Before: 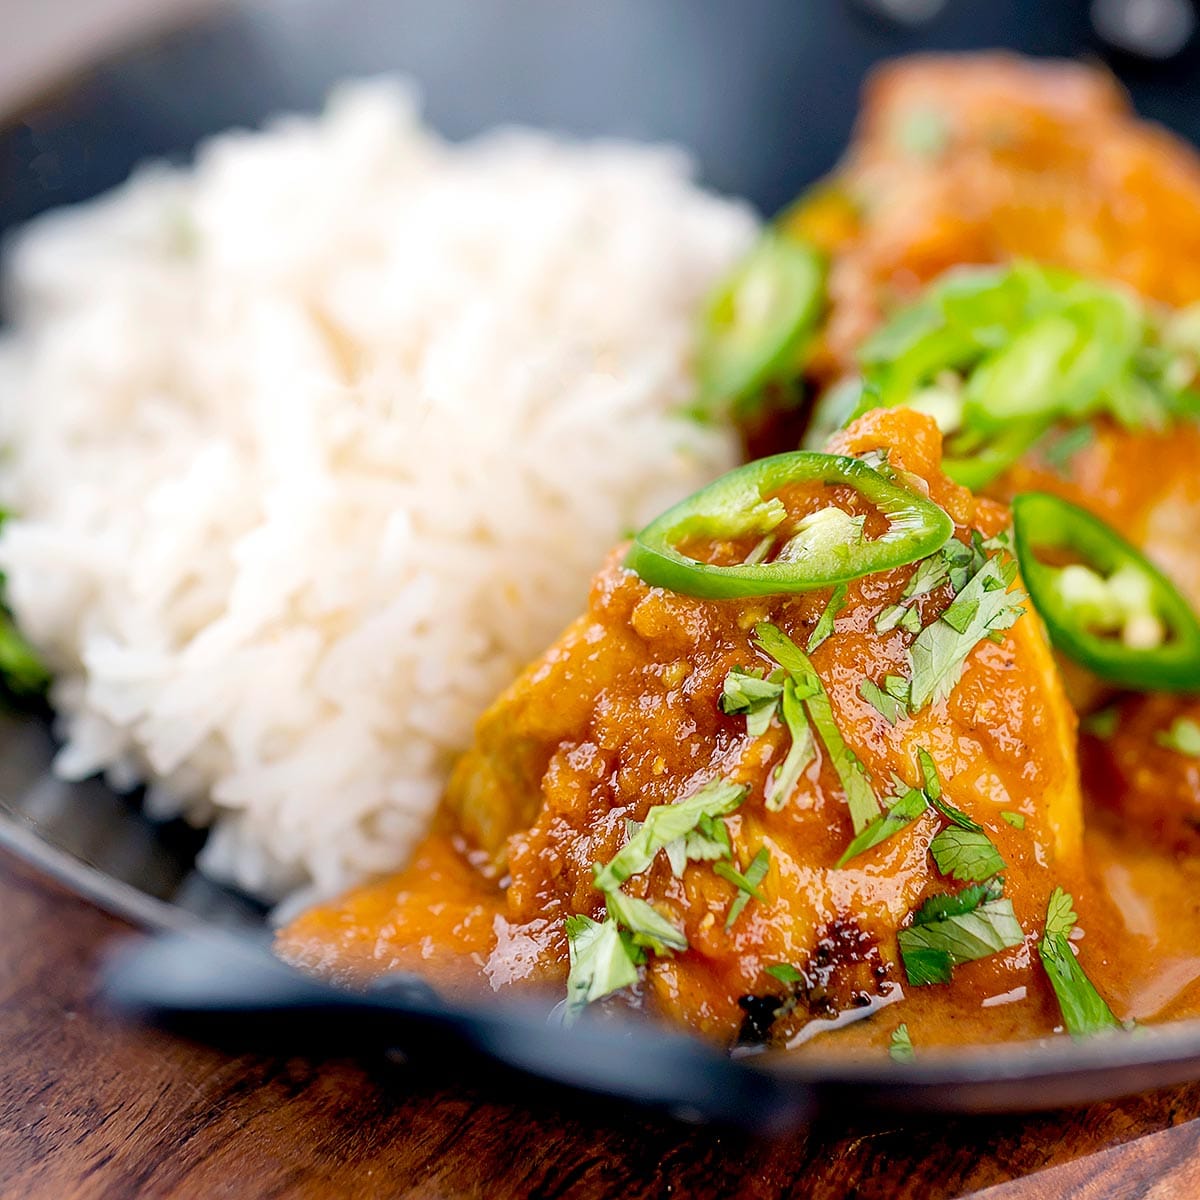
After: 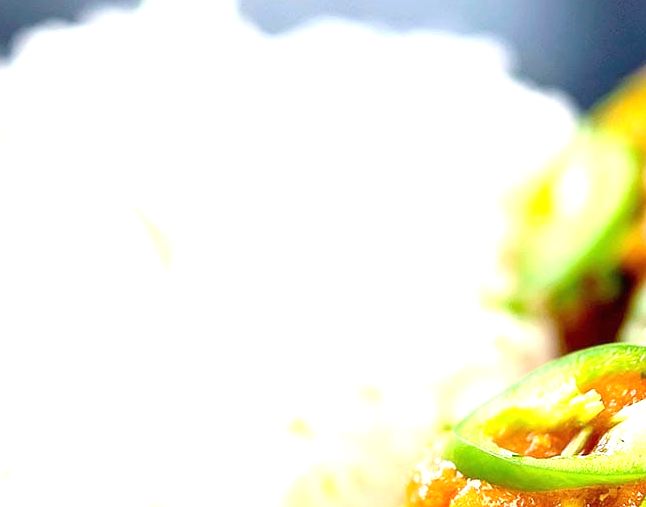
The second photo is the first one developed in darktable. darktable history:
crop: left 15.306%, top 9.065%, right 30.789%, bottom 48.638%
exposure: black level correction 0, exposure 1.1 EV, compensate exposure bias true, compensate highlight preservation false
